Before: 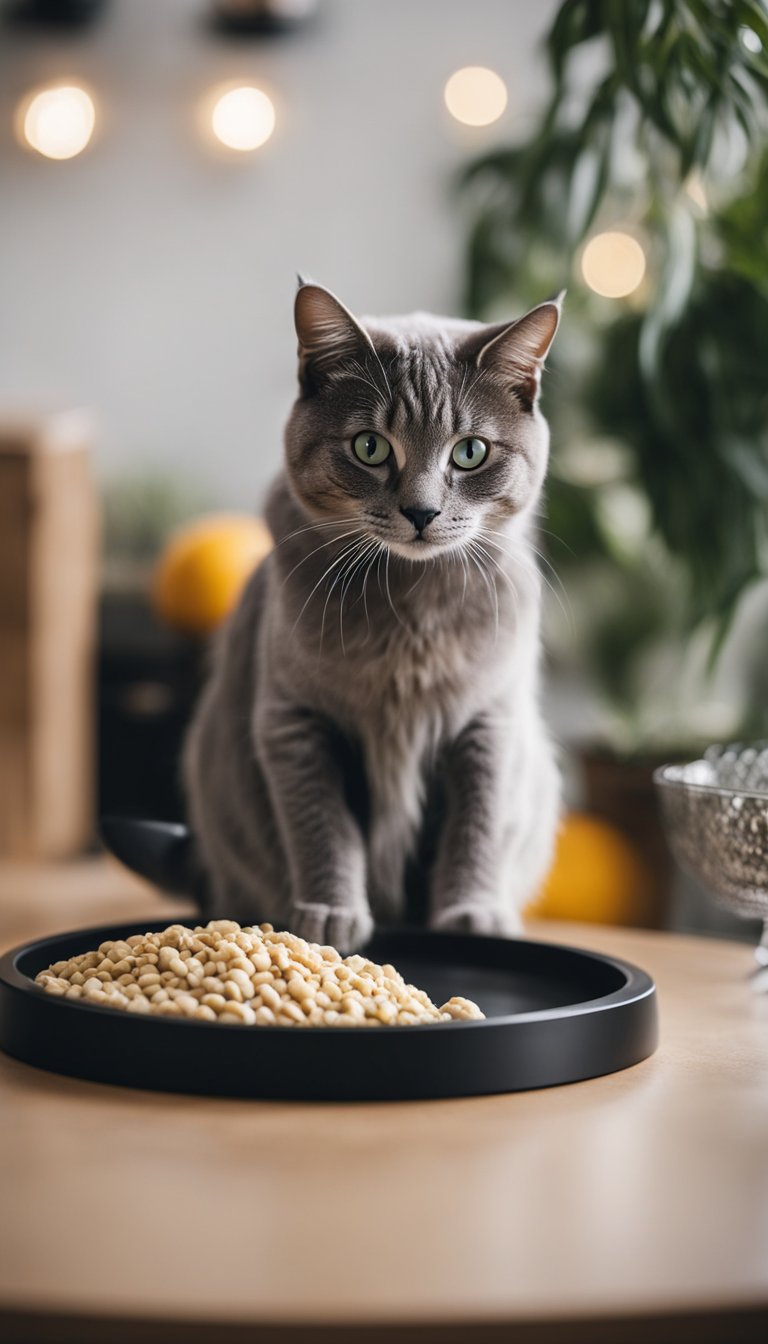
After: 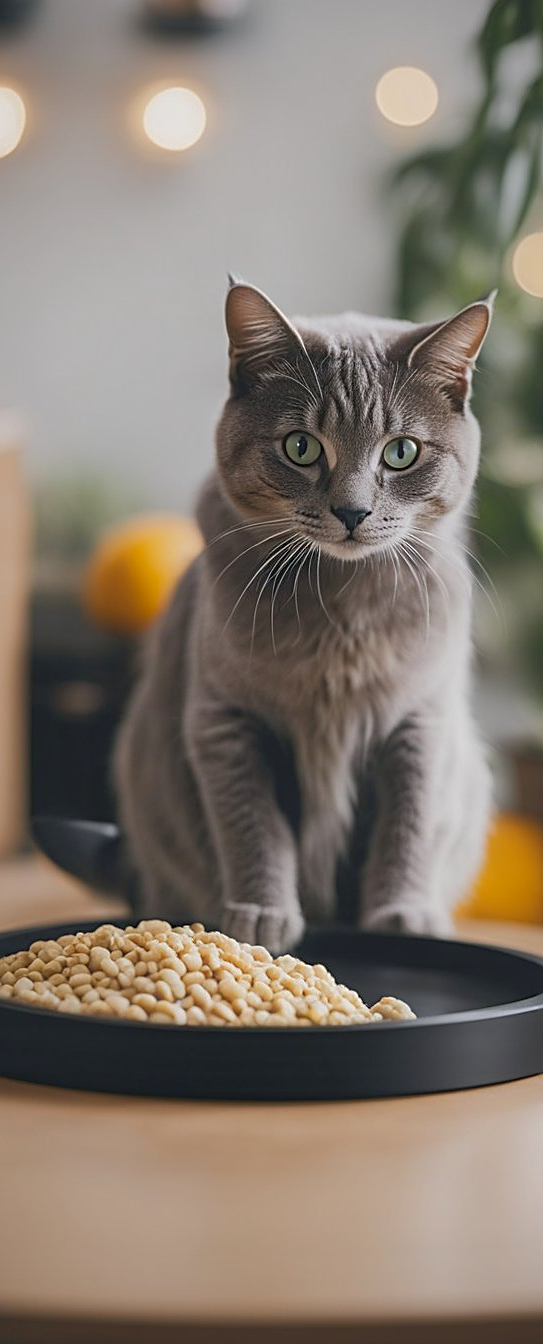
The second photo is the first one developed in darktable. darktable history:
crop and rotate: left 9.061%, right 20.142%
sharpen: on, module defaults
shadows and highlights: on, module defaults
contrast equalizer: y [[0.439, 0.44, 0.442, 0.457, 0.493, 0.498], [0.5 ×6], [0.5 ×6], [0 ×6], [0 ×6]]
